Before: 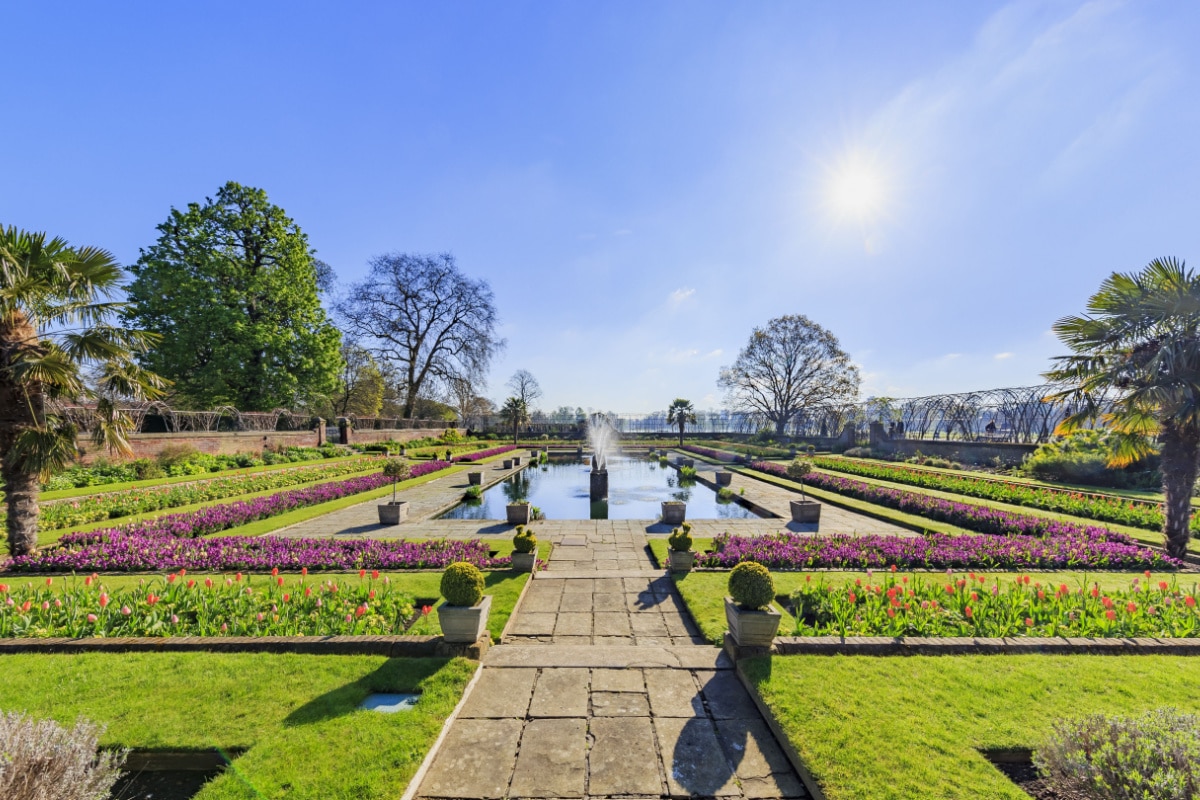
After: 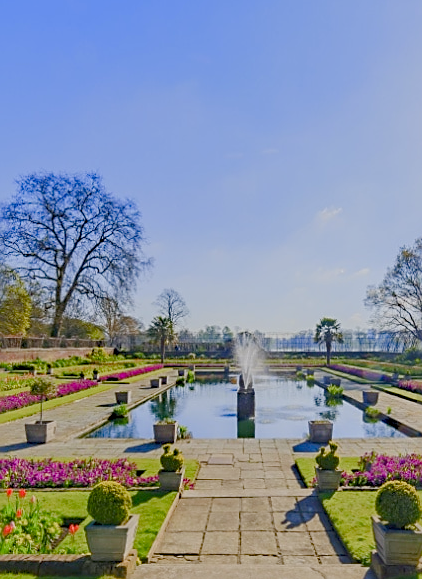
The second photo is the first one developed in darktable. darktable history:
sharpen: on, module defaults
crop and rotate: left 29.476%, top 10.214%, right 35.32%, bottom 17.333%
color balance rgb: shadows lift › chroma 1%, shadows lift › hue 113°, highlights gain › chroma 0.2%, highlights gain › hue 333°, perceptual saturation grading › global saturation 20%, perceptual saturation grading › highlights -50%, perceptual saturation grading › shadows 25%, contrast -30%
color balance: contrast 6.48%, output saturation 113.3%
